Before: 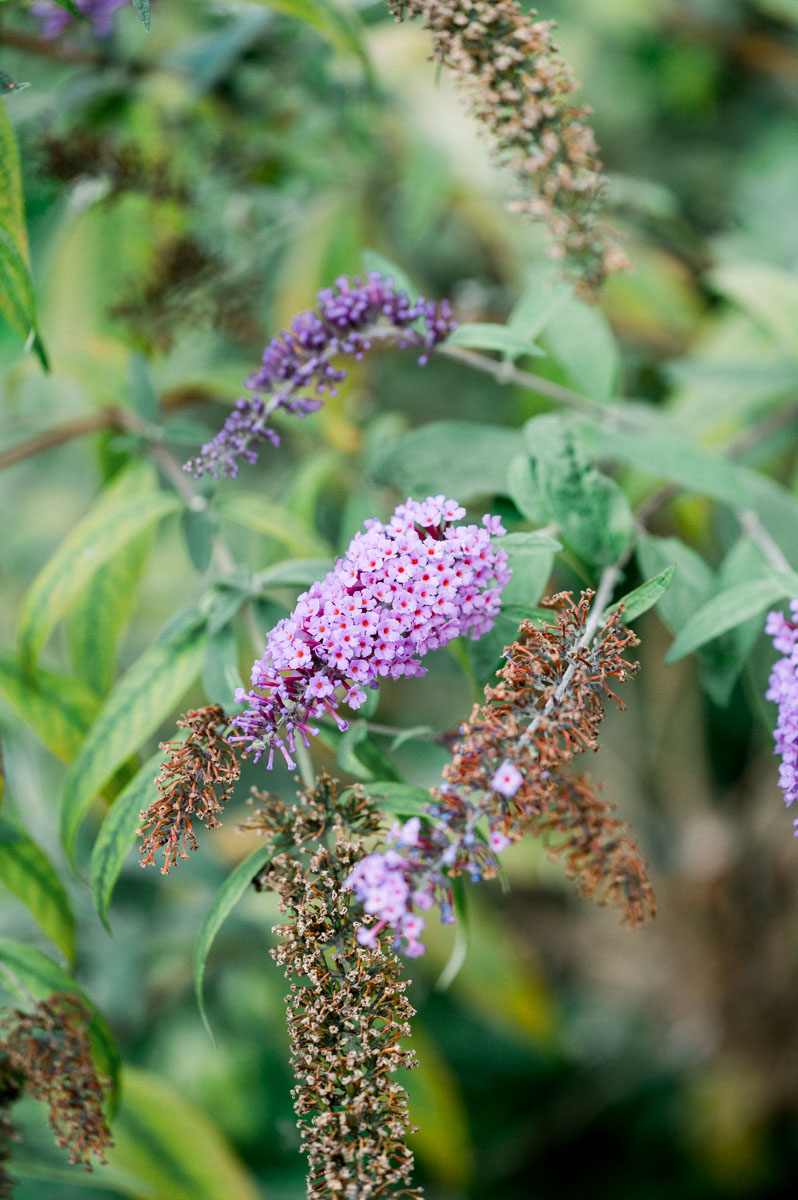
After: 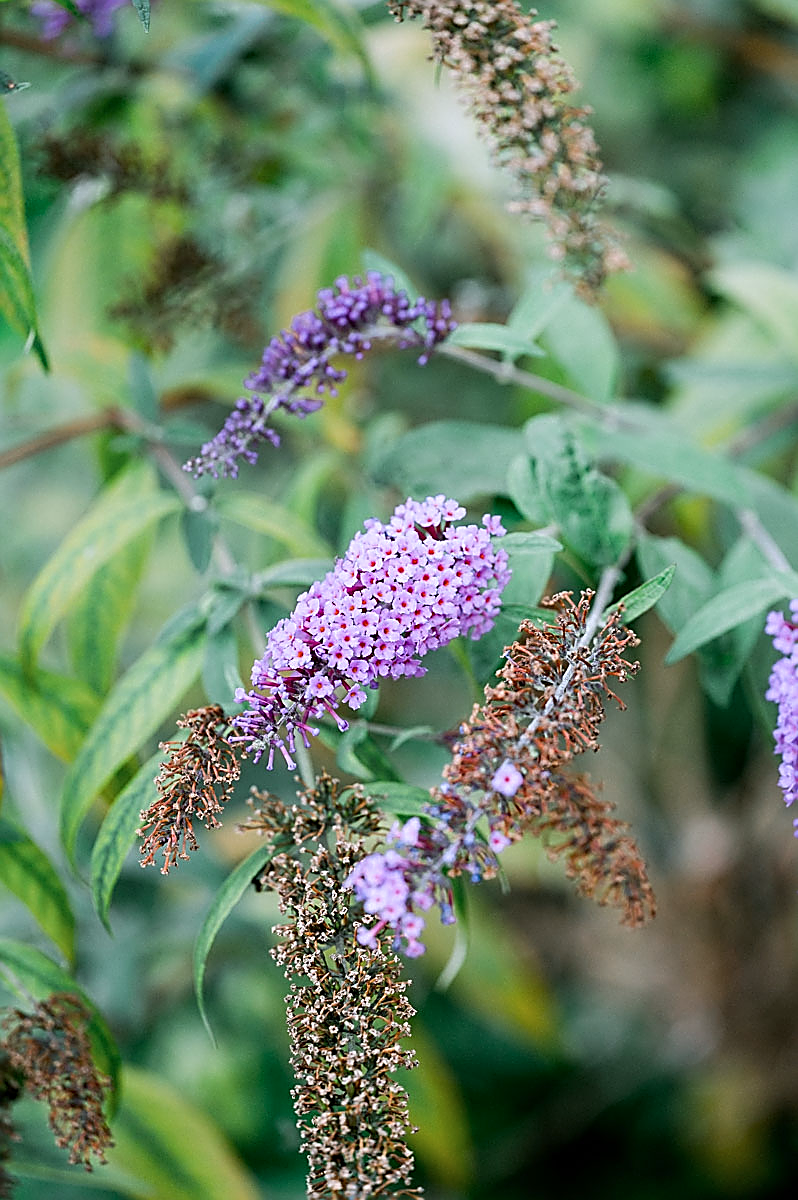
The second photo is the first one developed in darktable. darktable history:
sharpen: radius 1.673, amount 1.311
color calibration: illuminant as shot in camera, x 0.358, y 0.373, temperature 4628.91 K
